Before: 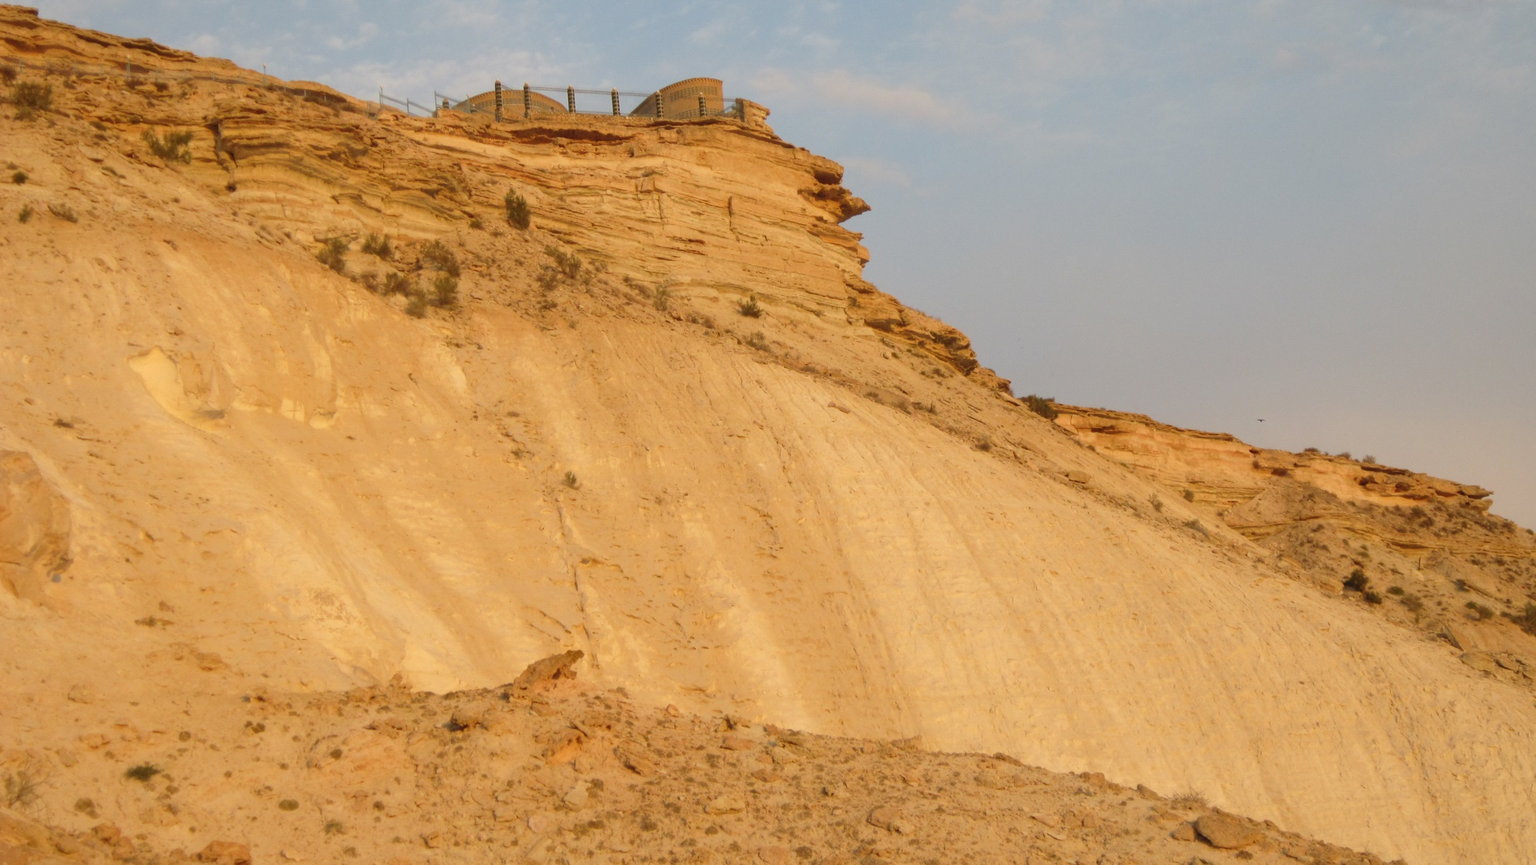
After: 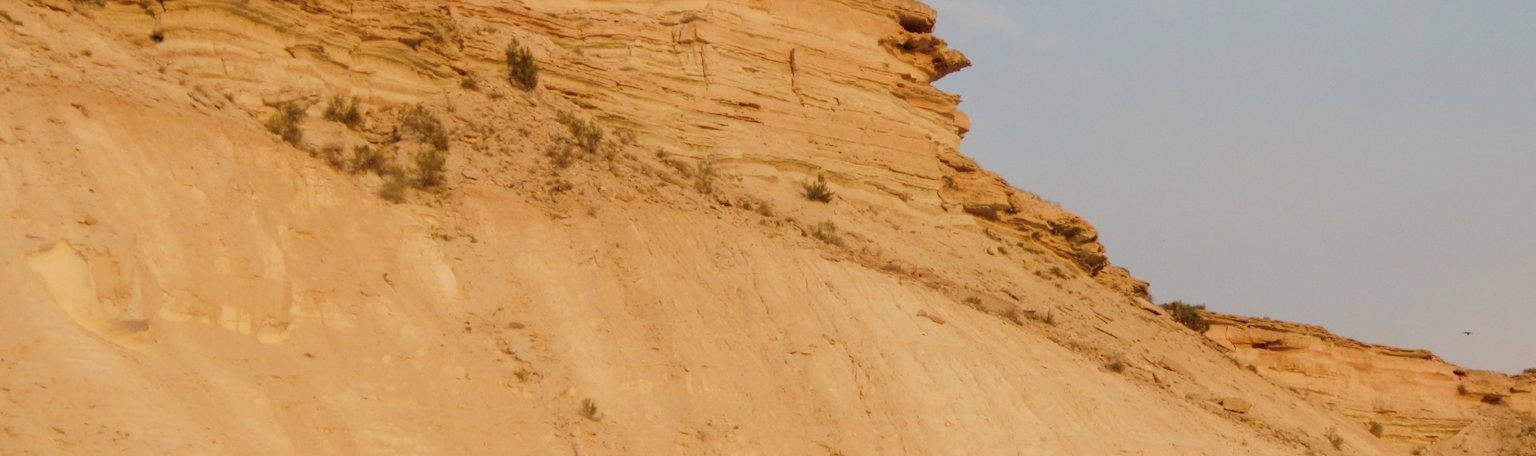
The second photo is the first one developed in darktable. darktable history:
crop: left 7.036%, top 18.398%, right 14.379%, bottom 40.043%
rgb levels: levels [[0.013, 0.434, 0.89], [0, 0.5, 1], [0, 0.5, 1]]
filmic rgb: black relative exposure -7.65 EV, white relative exposure 4.56 EV, hardness 3.61
local contrast: highlights 100%, shadows 100%, detail 120%, midtone range 0.2
